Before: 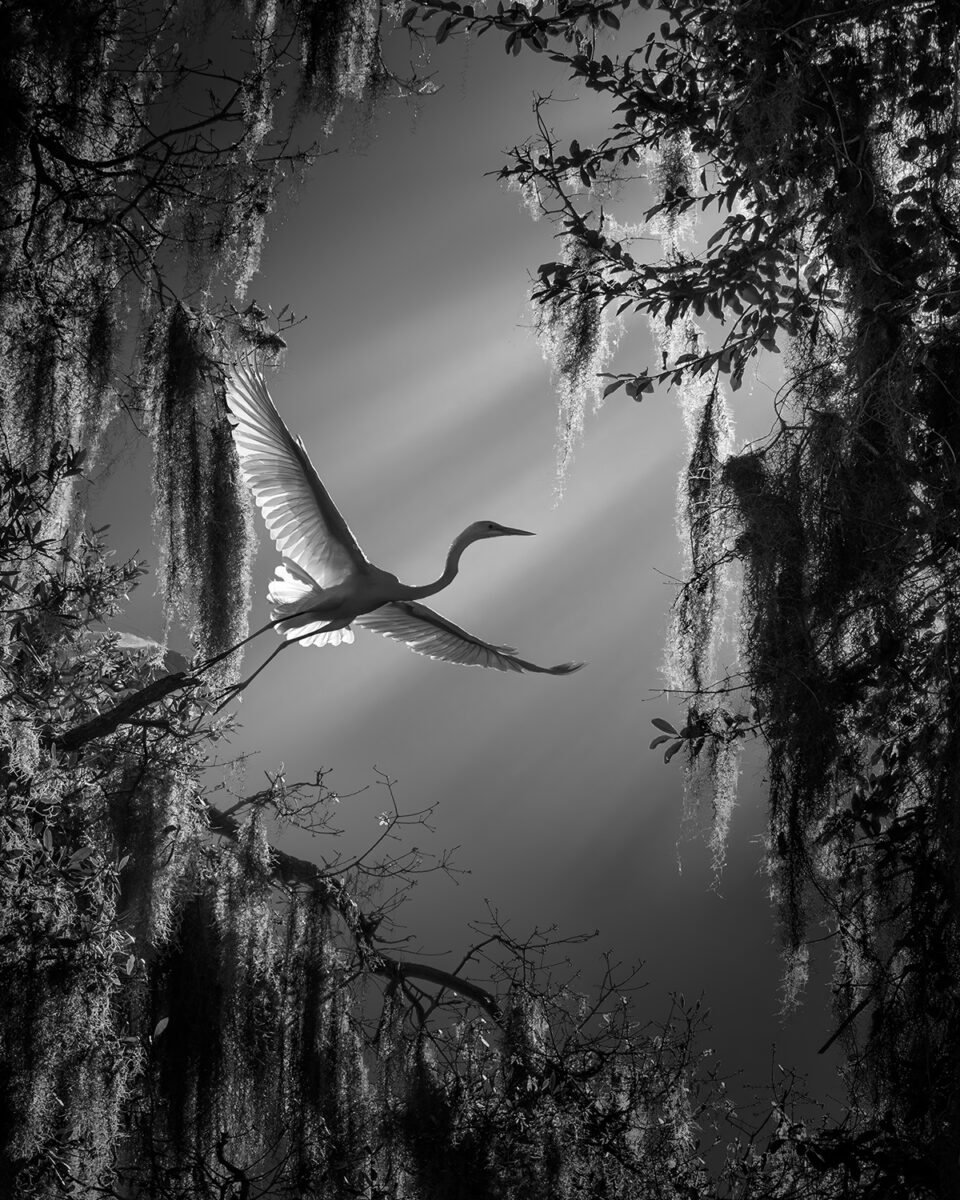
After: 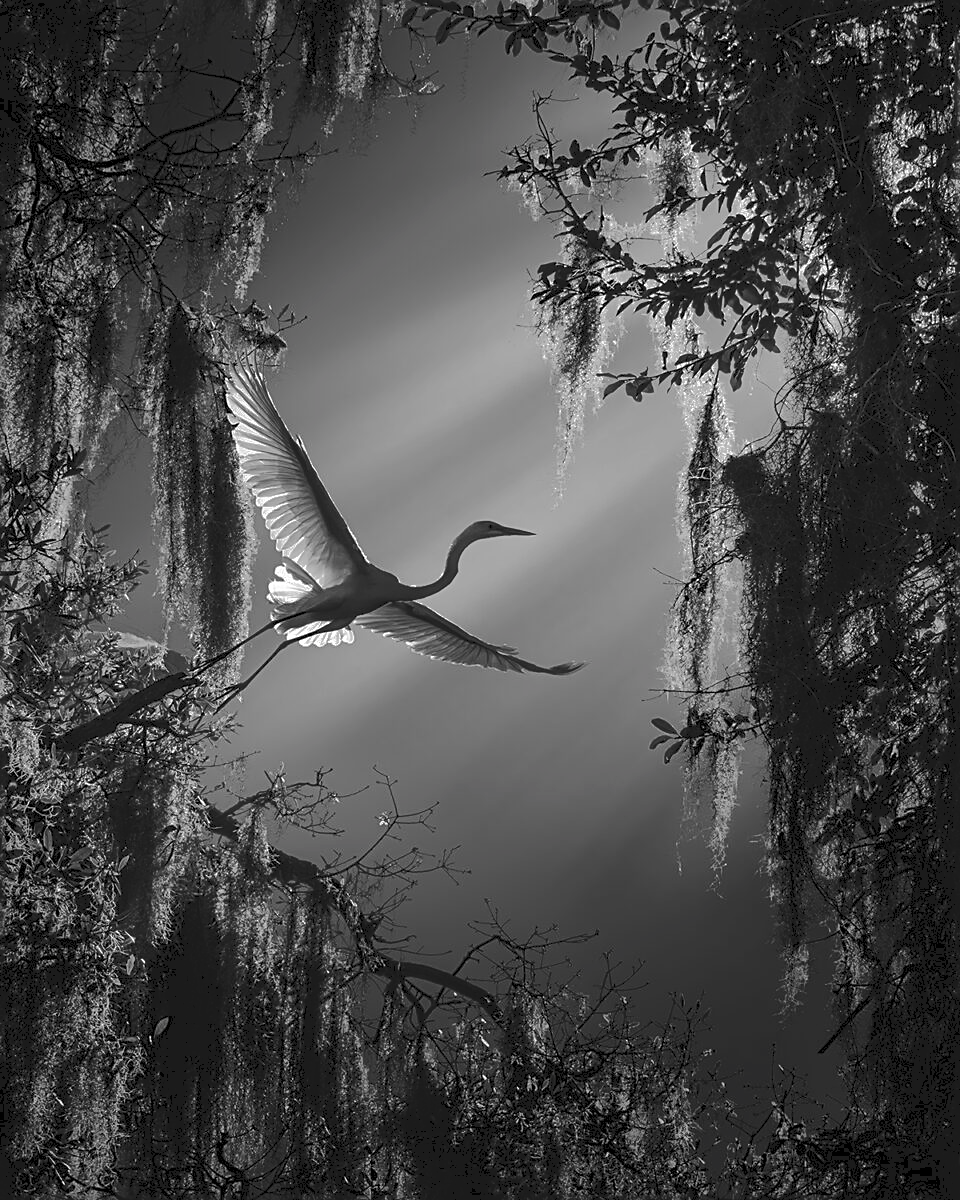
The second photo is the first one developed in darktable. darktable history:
tone curve: curves: ch0 [(0, 0) (0.003, 0.098) (0.011, 0.099) (0.025, 0.103) (0.044, 0.114) (0.069, 0.13) (0.1, 0.142) (0.136, 0.161) (0.177, 0.189) (0.224, 0.224) (0.277, 0.266) (0.335, 0.32) (0.399, 0.38) (0.468, 0.45) (0.543, 0.522) (0.623, 0.598) (0.709, 0.669) (0.801, 0.731) (0.898, 0.786) (1, 1)], color space Lab, independent channels, preserve colors none
sharpen: on, module defaults
